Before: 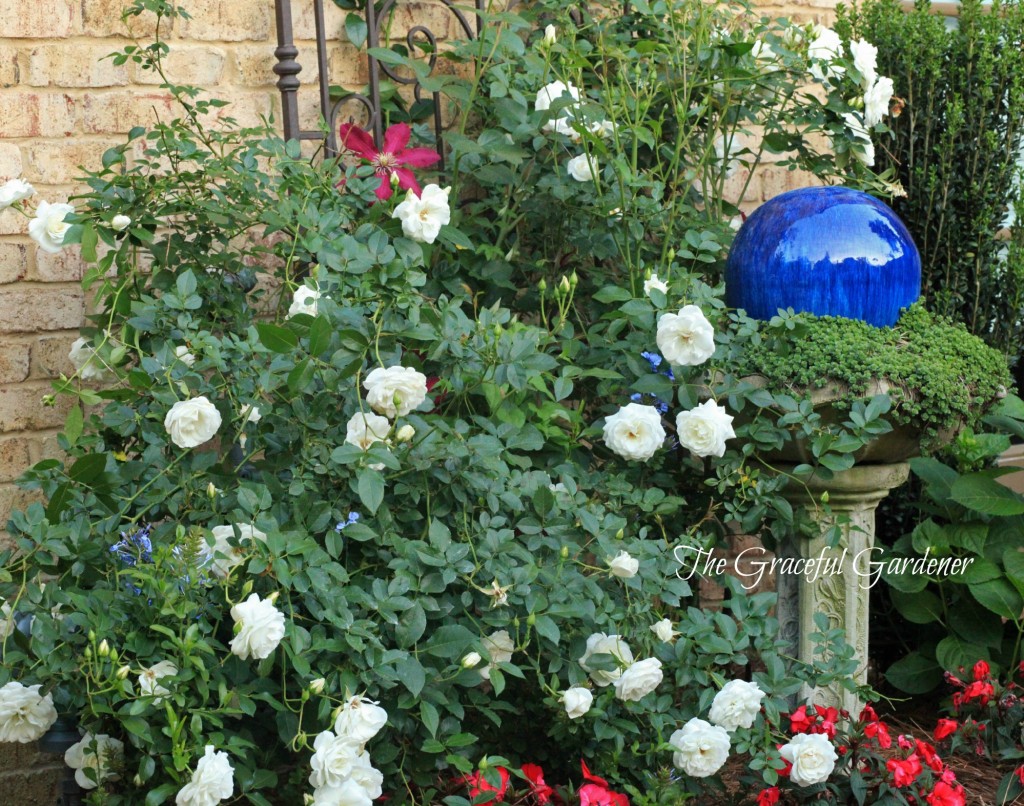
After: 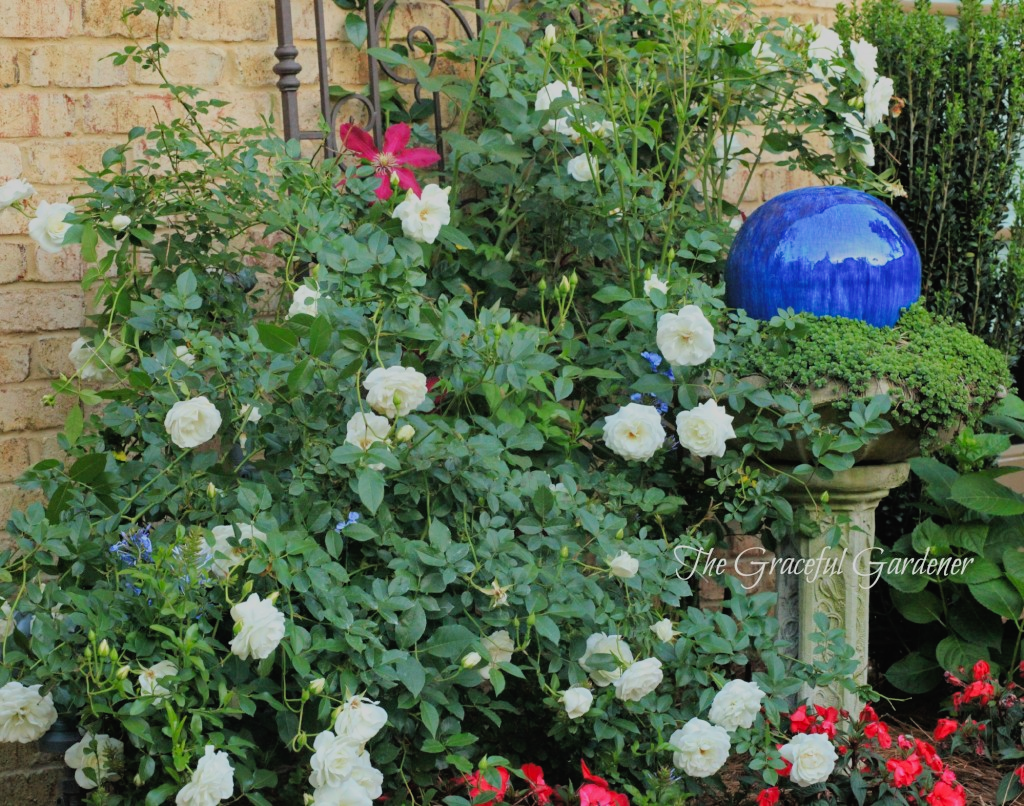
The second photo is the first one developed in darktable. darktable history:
filmic rgb: black relative exposure -7.92 EV, white relative exposure 4.13 EV, threshold 3 EV, hardness 4.02, latitude 51.22%, contrast 1.013, shadows ↔ highlights balance 5.35%, color science v5 (2021), contrast in shadows safe, contrast in highlights safe, enable highlight reconstruction true
shadows and highlights: shadows 29.32, highlights -29.32, low approximation 0.01, soften with gaussian
lowpass: radius 0.1, contrast 0.85, saturation 1.1, unbound 0
